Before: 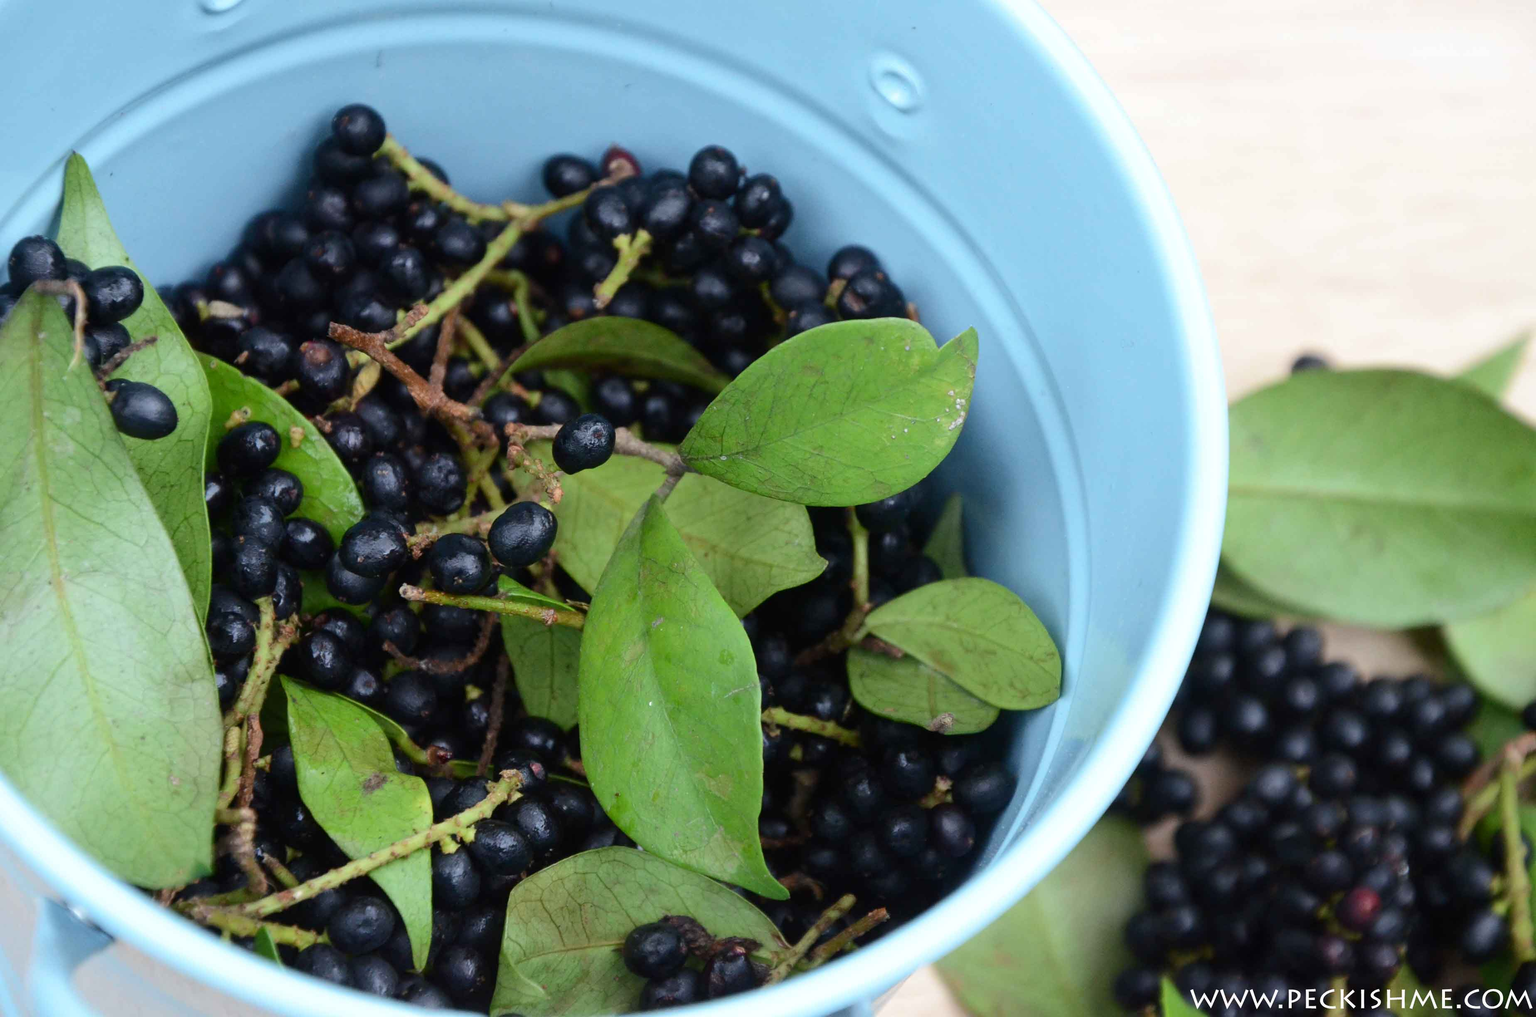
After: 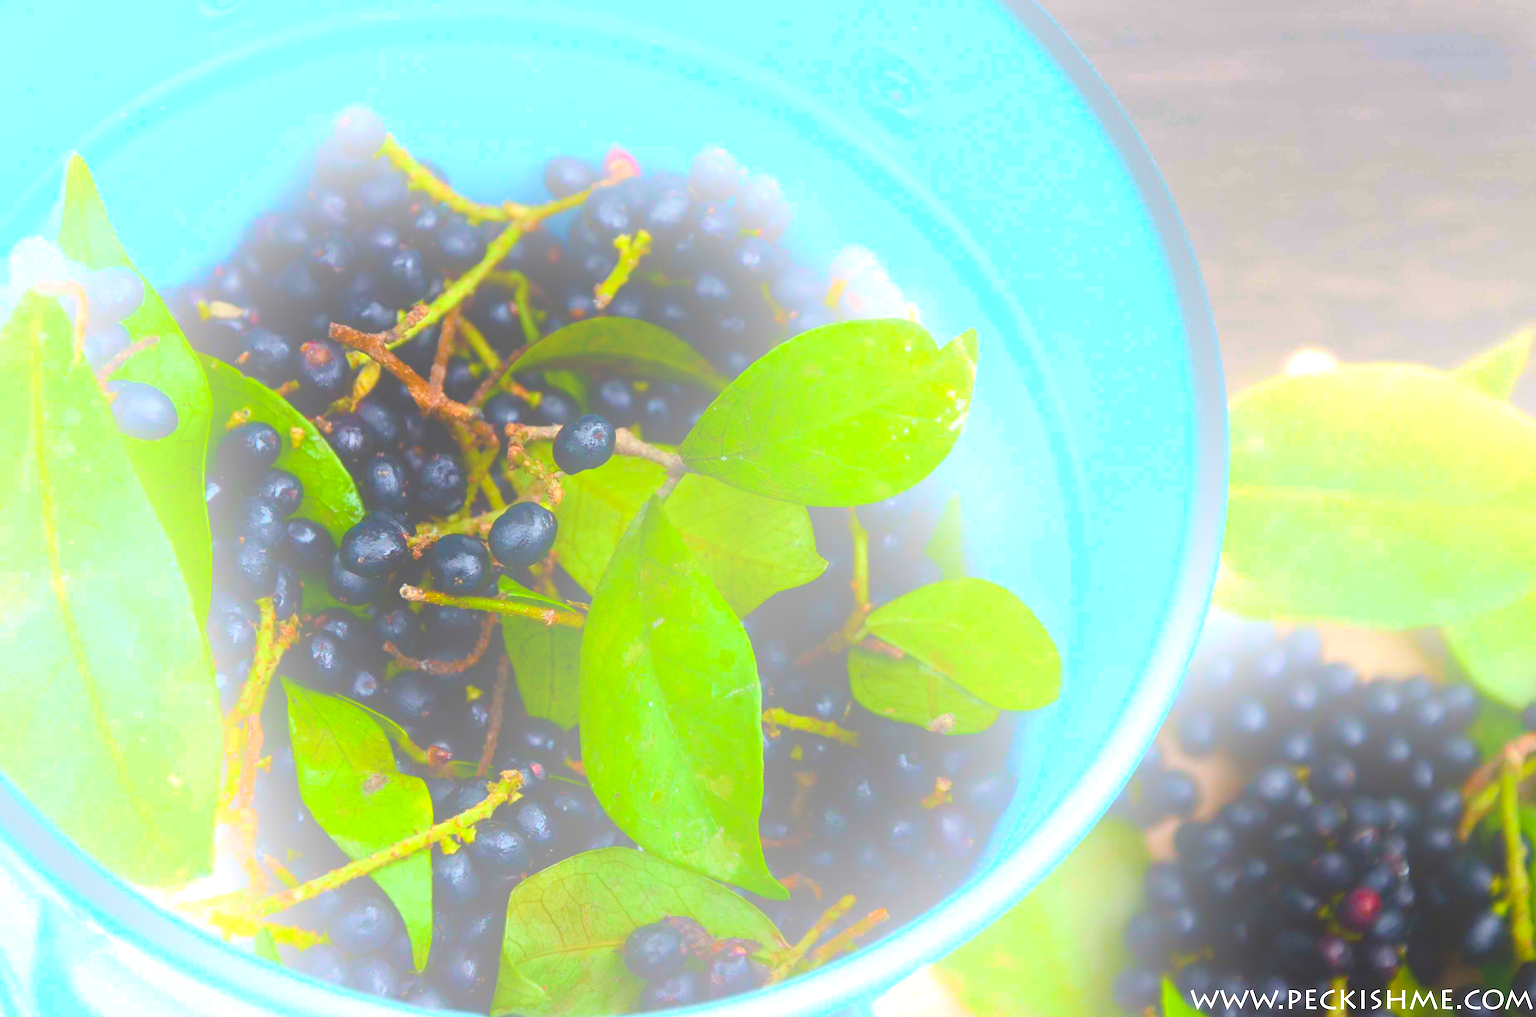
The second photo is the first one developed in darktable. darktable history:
rgb curve: curves: ch2 [(0, 0) (0.567, 0.512) (1, 1)], mode RGB, independent channels
bloom: size 70%, threshold 25%, strength 70%
color correction: saturation 0.99
color balance rgb: linear chroma grading › global chroma 9%, perceptual saturation grading › global saturation 36%, perceptual saturation grading › shadows 35%, perceptual brilliance grading › global brilliance 21.21%, perceptual brilliance grading › shadows -35%, global vibrance 21.21%
